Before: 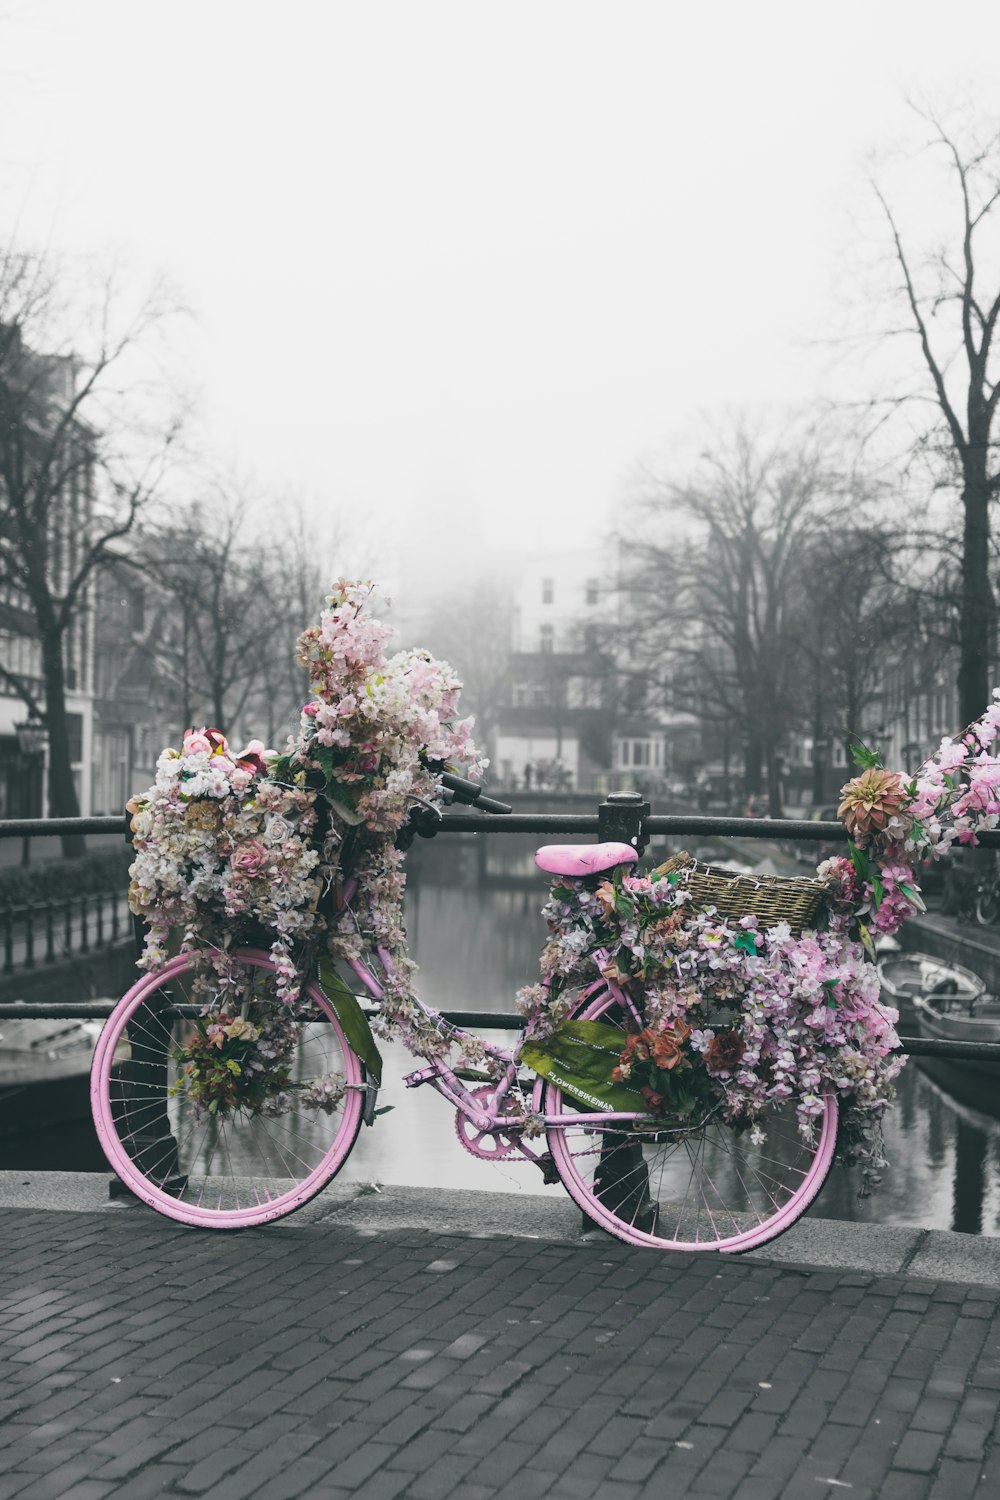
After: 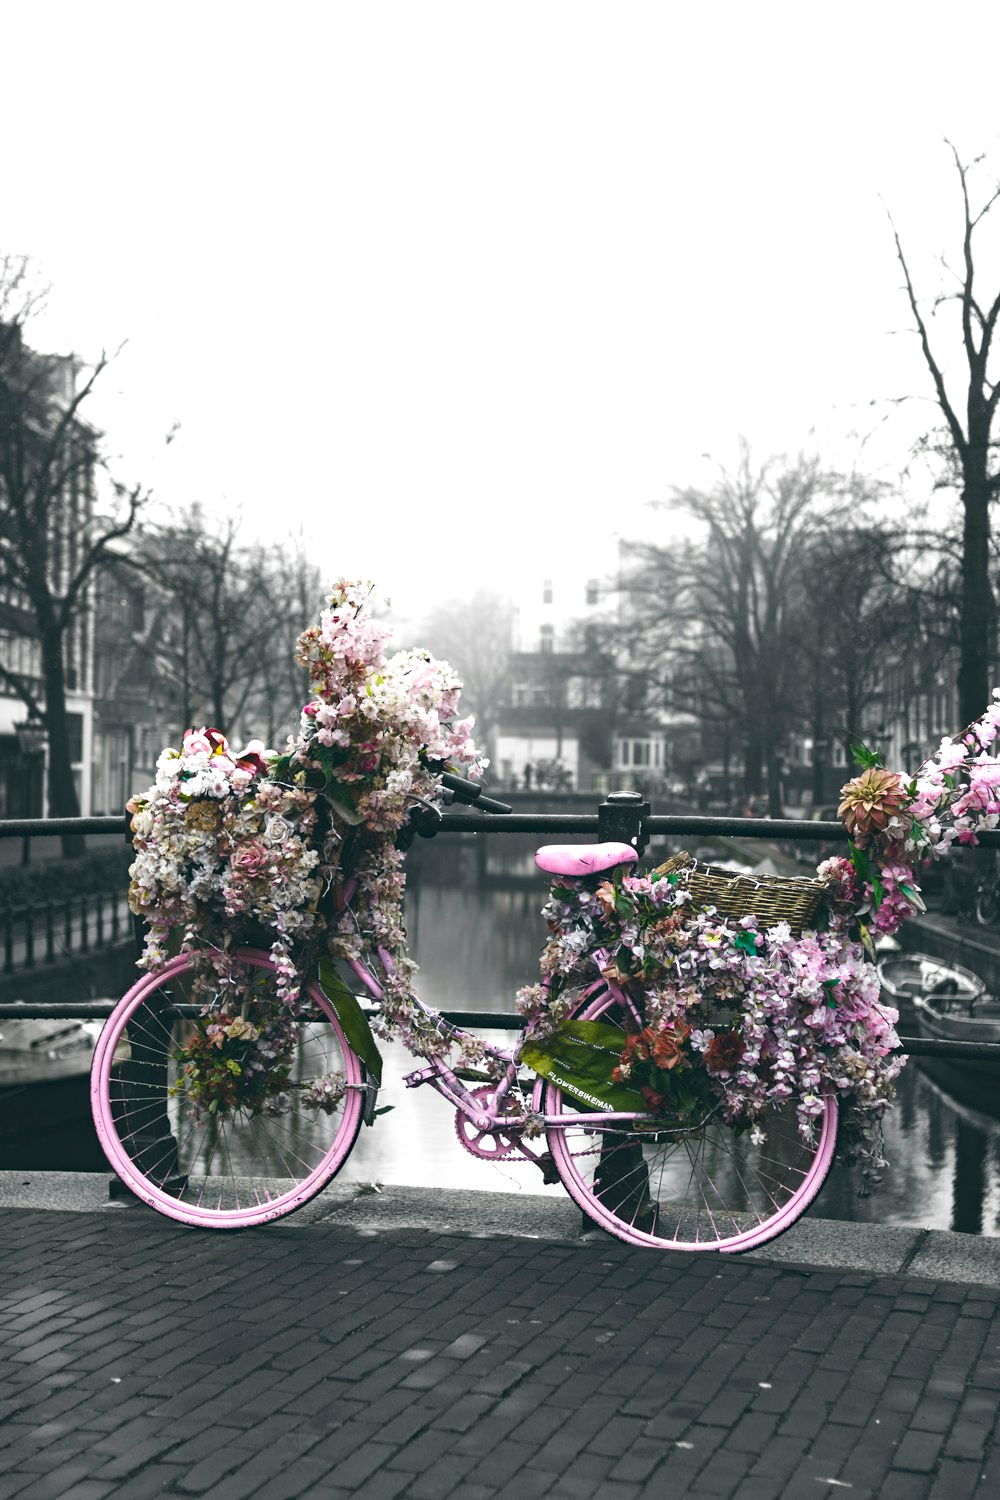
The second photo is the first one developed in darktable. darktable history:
tone curve: curves: ch0 [(0, 0) (0.536, 0.402) (1, 1)], color space Lab, independent channels, preserve colors none
exposure: exposure 0.606 EV, compensate highlight preservation false
haze removal: compatibility mode true, adaptive false
